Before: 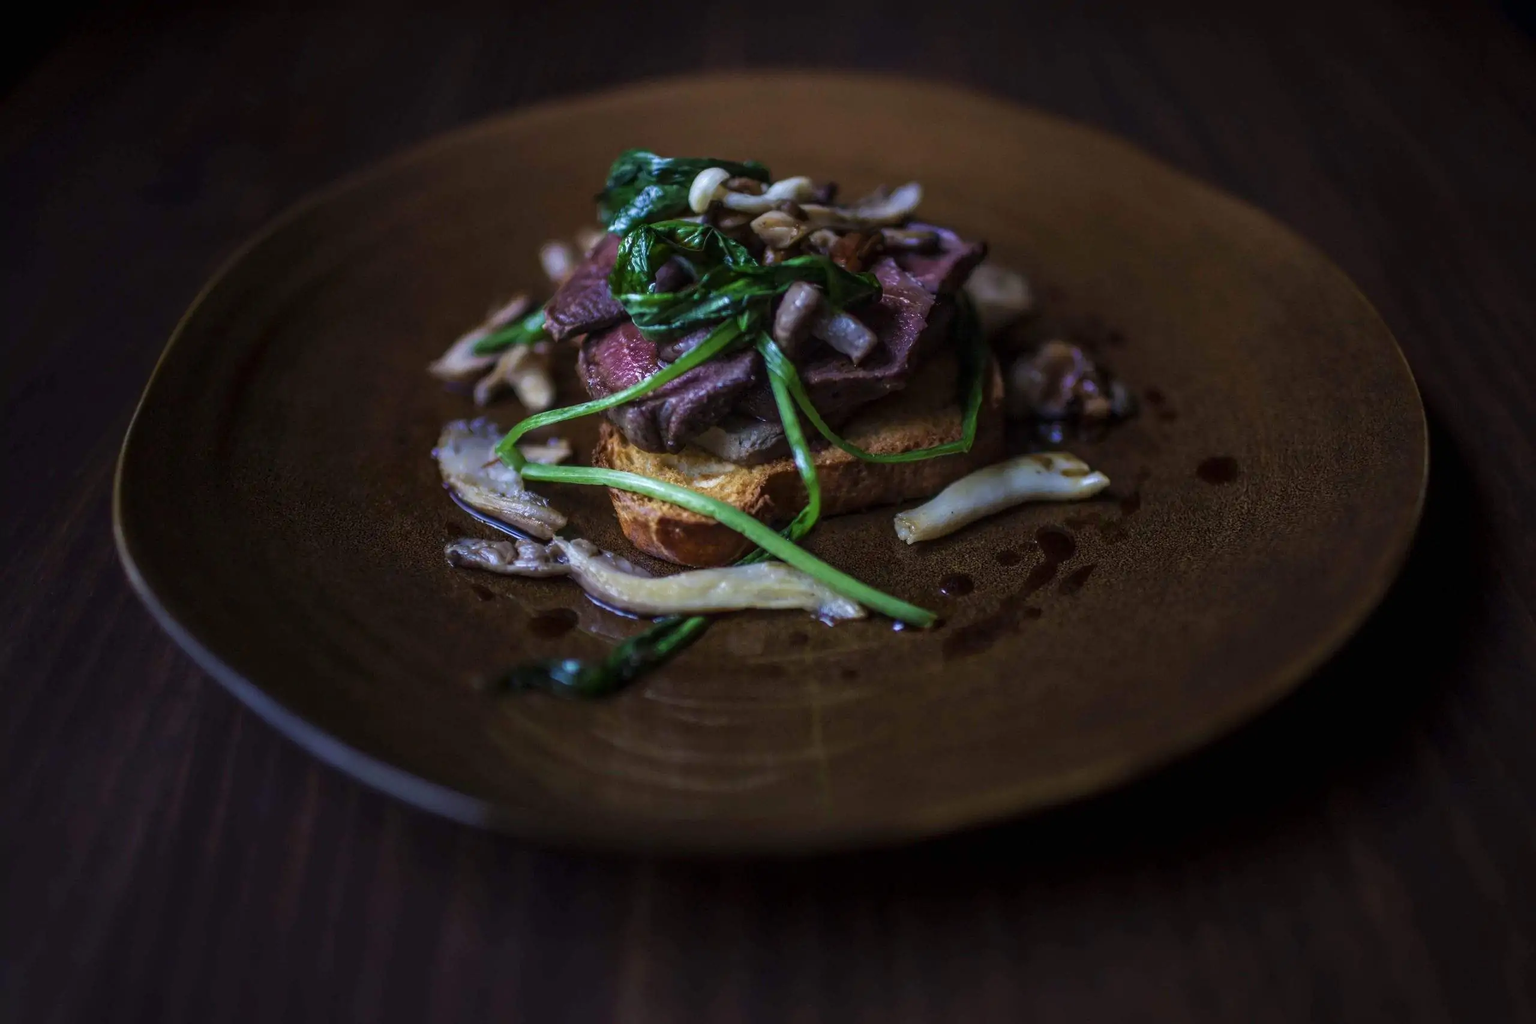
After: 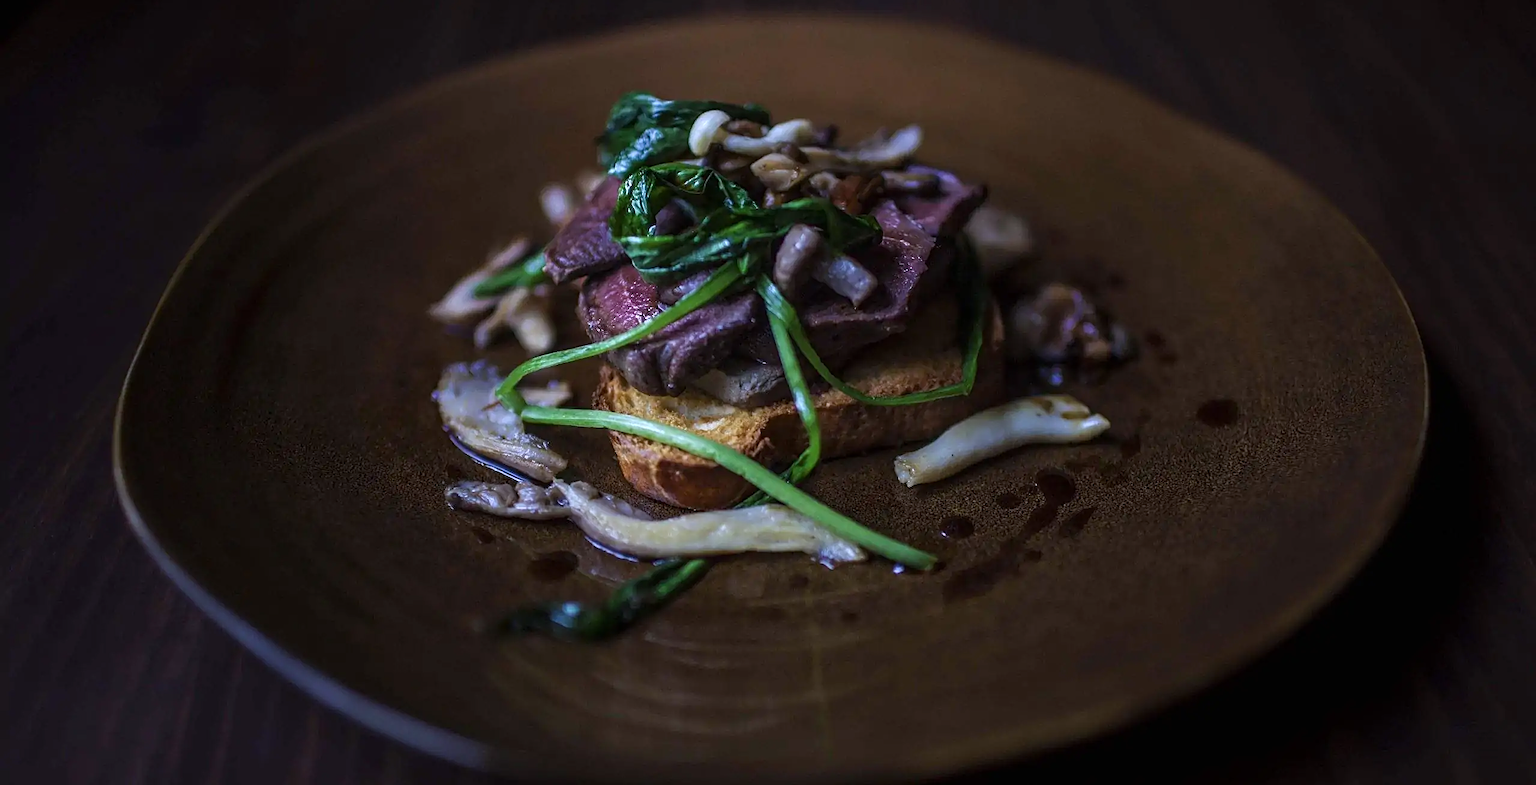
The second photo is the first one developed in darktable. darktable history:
sharpen: on, module defaults
crop: top 5.667%, bottom 17.637%
white balance: red 0.984, blue 1.059
